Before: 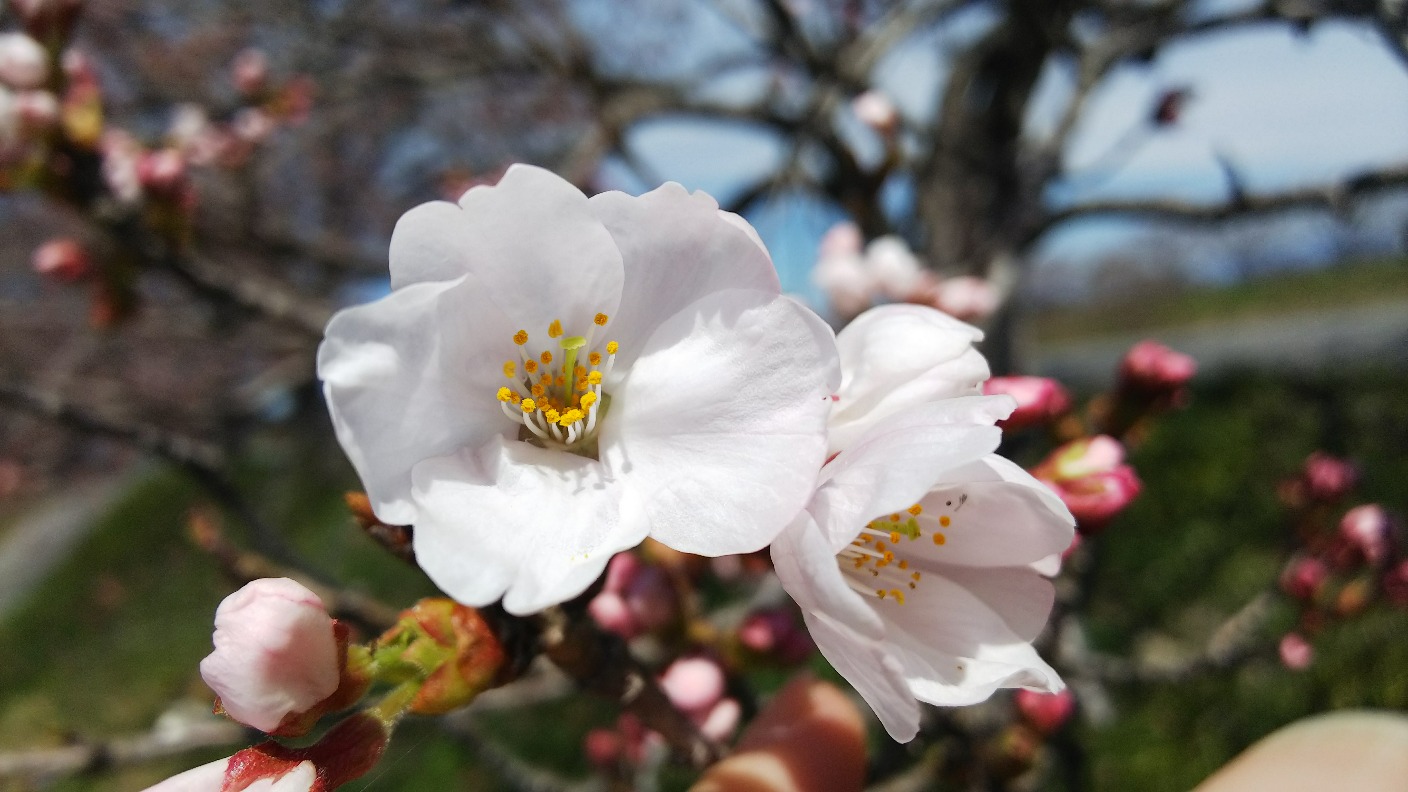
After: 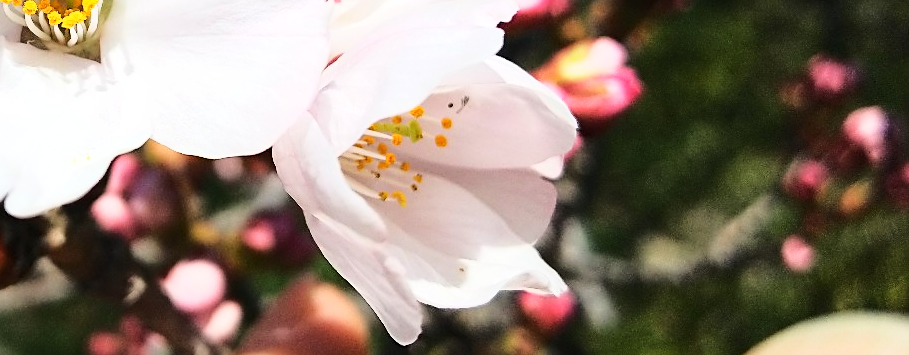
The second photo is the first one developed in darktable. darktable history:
sharpen: on, module defaults
crop and rotate: left 35.423%, top 50.281%, bottom 4.889%
base curve: curves: ch0 [(0, 0) (0.032, 0.037) (0.105, 0.228) (0.435, 0.76) (0.856, 0.983) (1, 1)]
